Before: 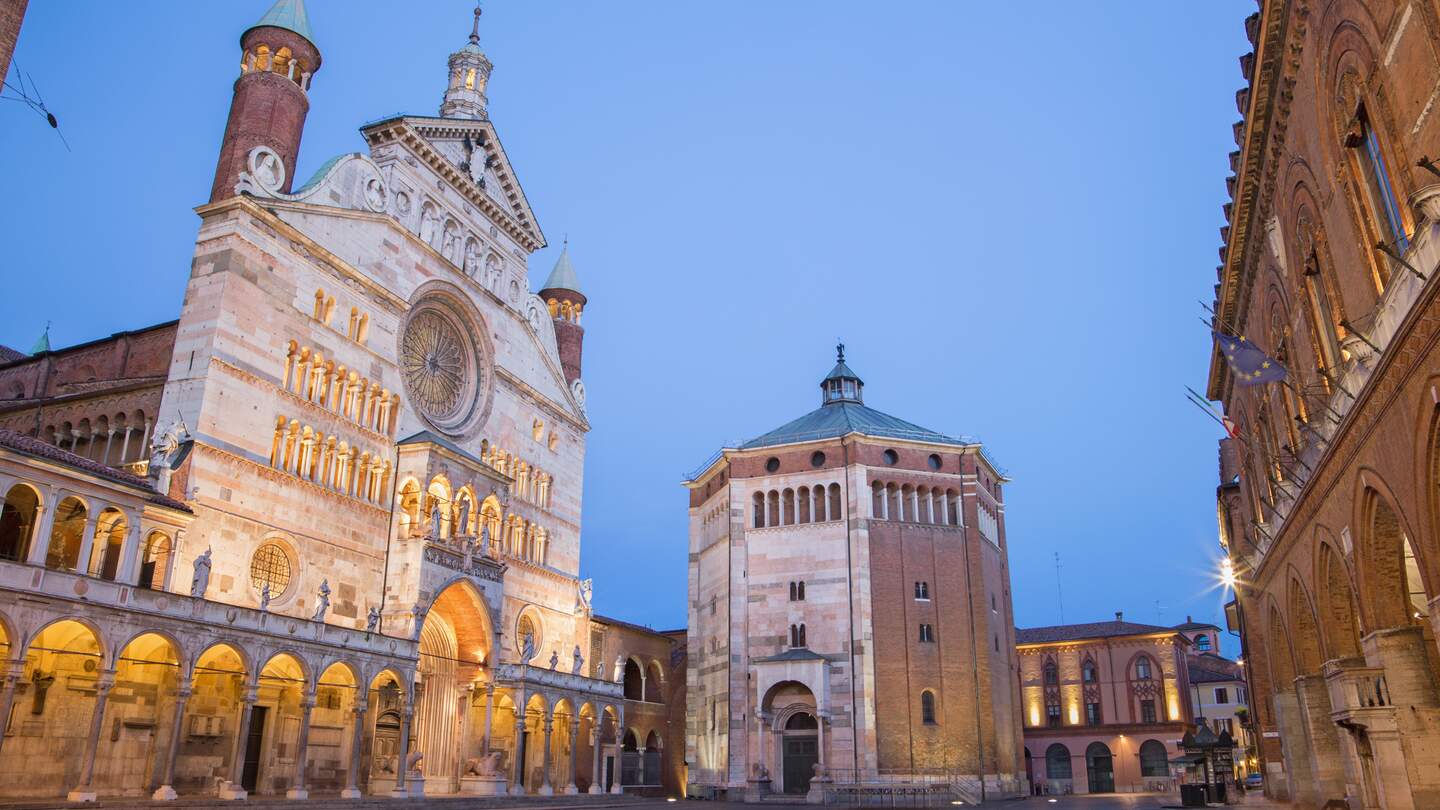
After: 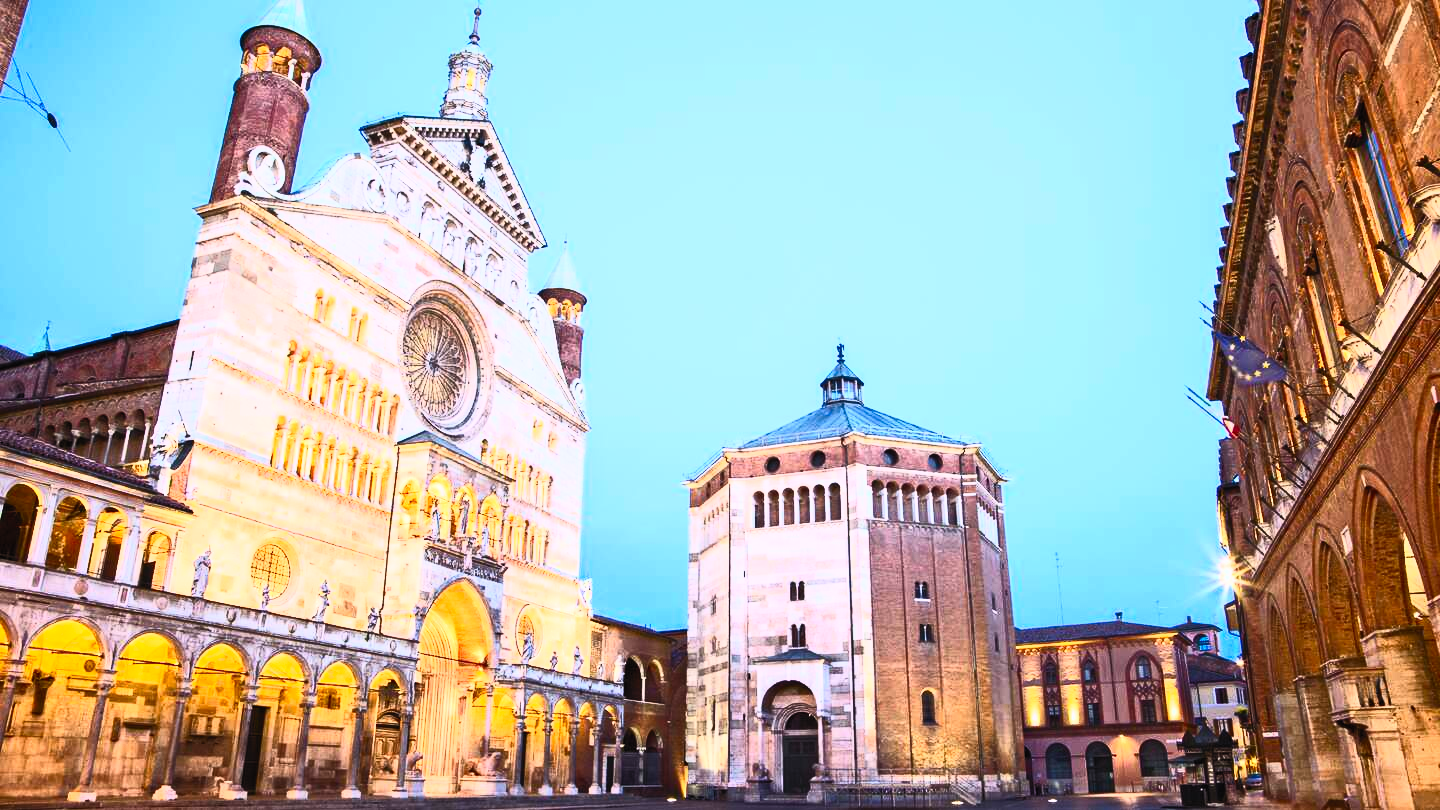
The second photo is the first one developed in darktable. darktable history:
contrast brightness saturation: contrast 0.837, brightness 0.6, saturation 0.579
filmic rgb: black relative exposure -7.65 EV, white relative exposure 4.56 EV, hardness 3.61, contrast 1.058, color science v6 (2022)
